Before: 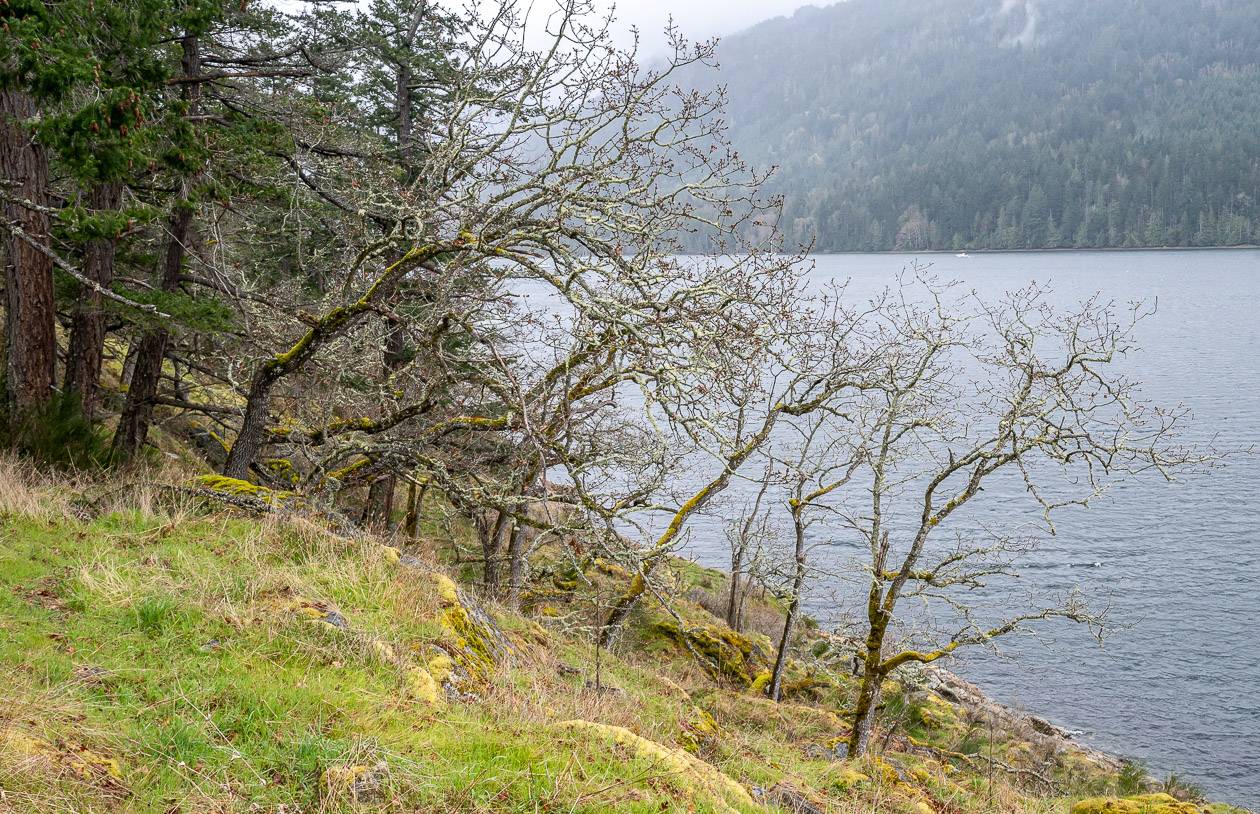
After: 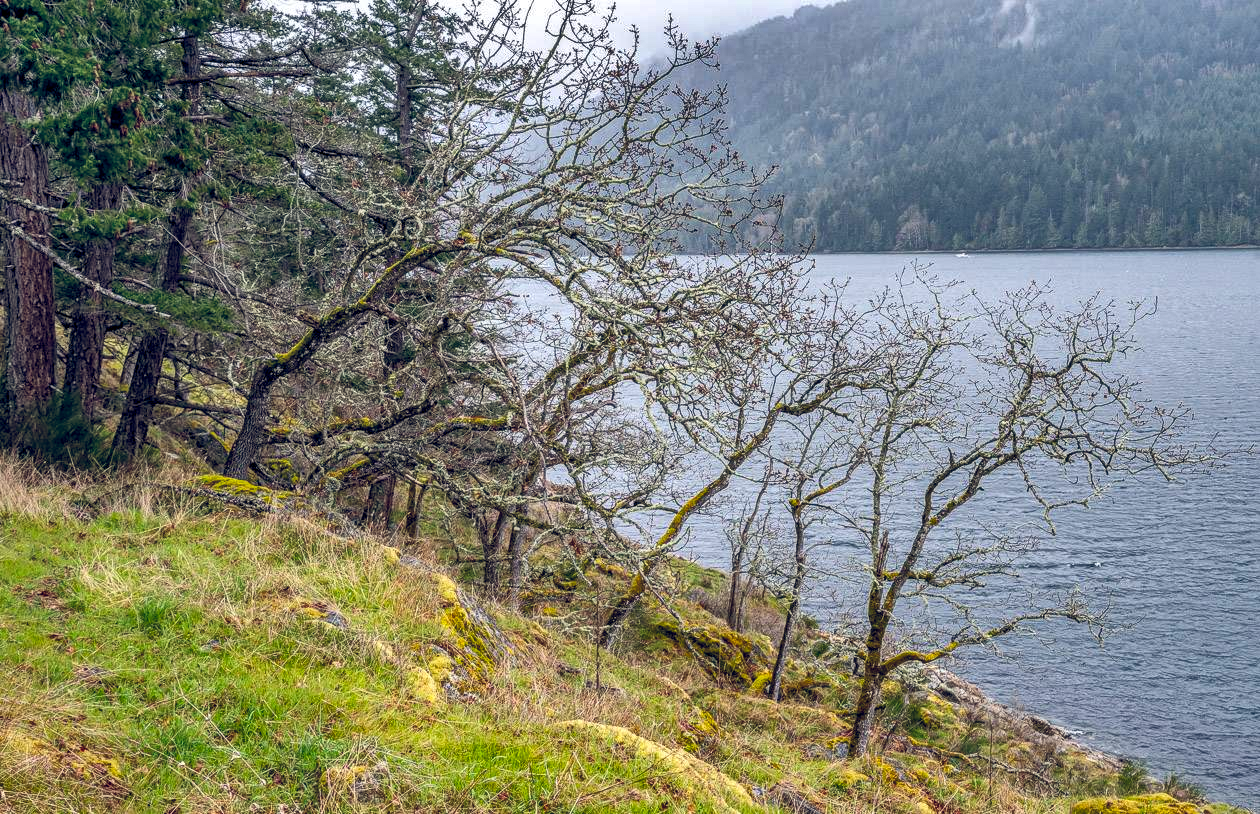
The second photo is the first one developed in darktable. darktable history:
color balance rgb: global offset › chroma 0.256%, global offset › hue 257.86°, perceptual saturation grading › global saturation 18.004%, global vibrance 11.085%
shadows and highlights: radius 106.57, shadows 40.37, highlights -72.53, low approximation 0.01, soften with gaussian
local contrast: on, module defaults
